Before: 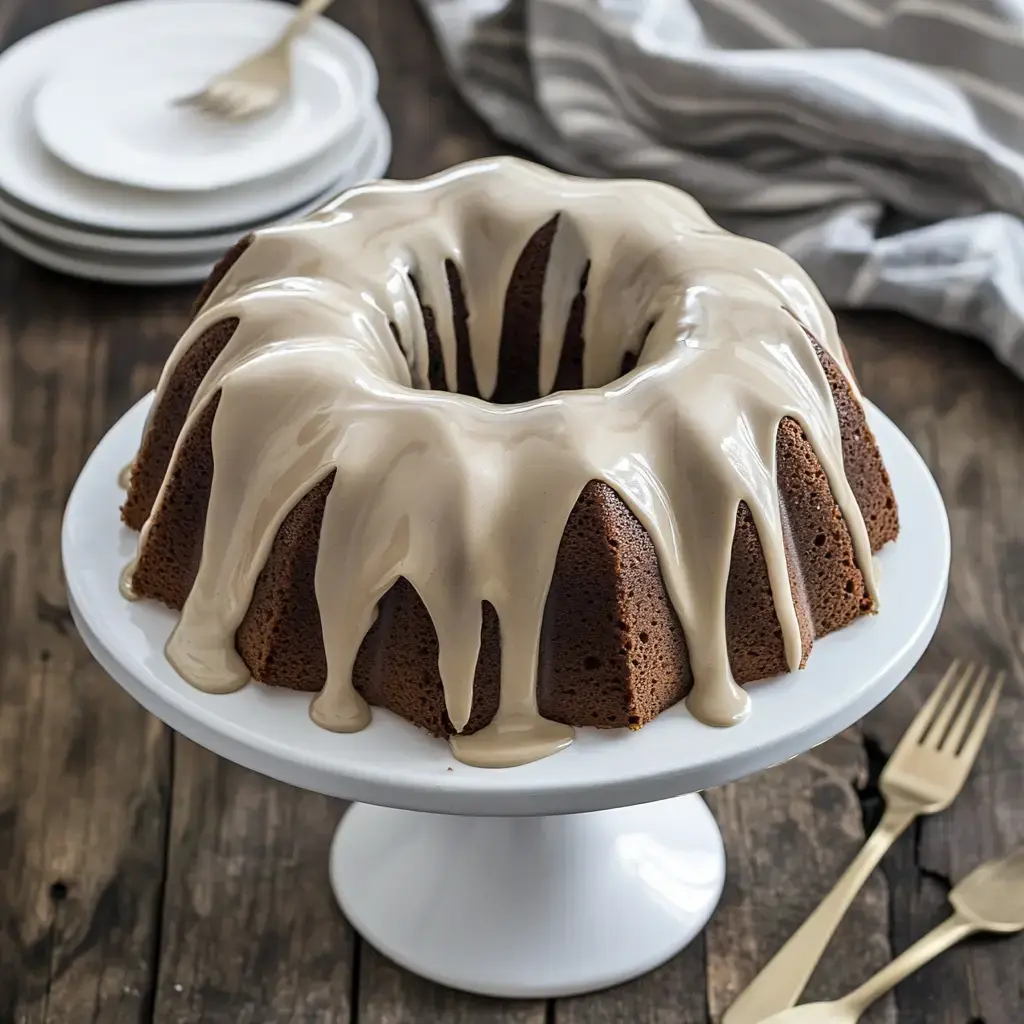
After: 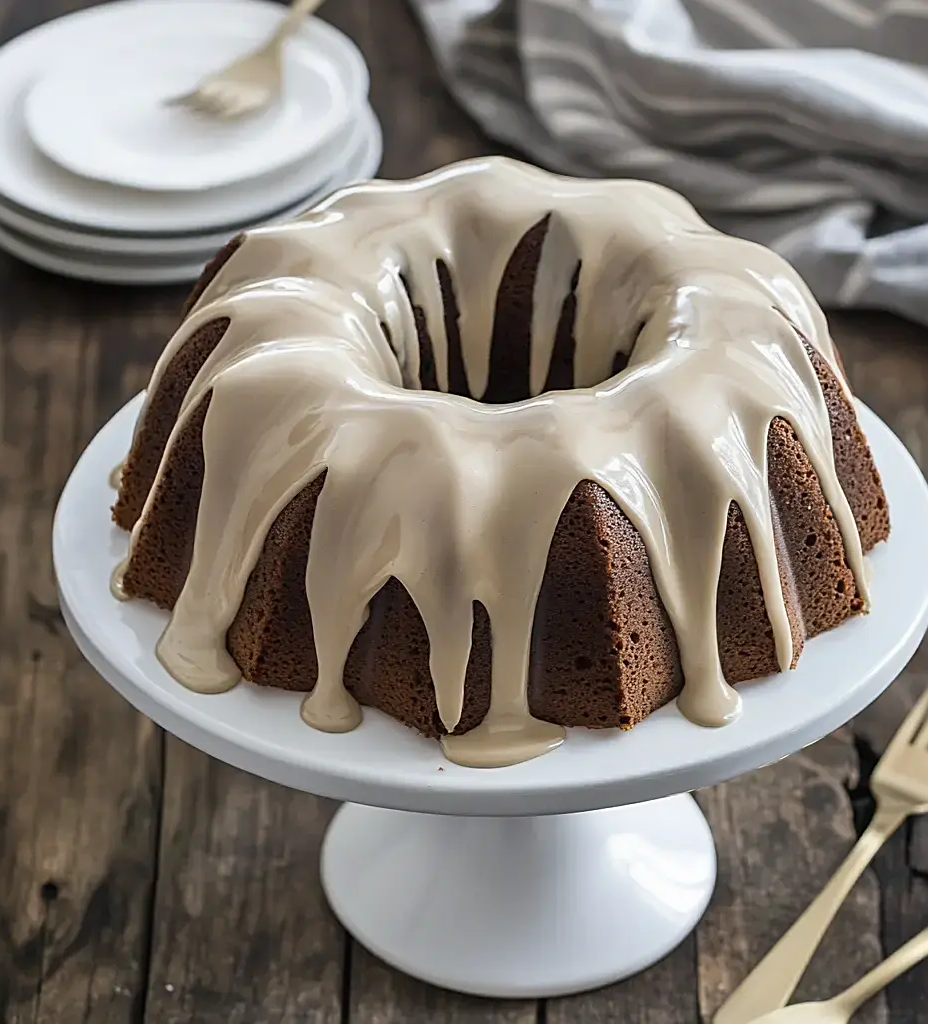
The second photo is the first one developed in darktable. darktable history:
contrast equalizer: y [[0.5, 0.542, 0.583, 0.625, 0.667, 0.708], [0.5 ×6], [0.5 ×6], [0 ×6], [0 ×6]], mix -0.211
crop and rotate: left 0.935%, right 8.41%
sharpen: on, module defaults
